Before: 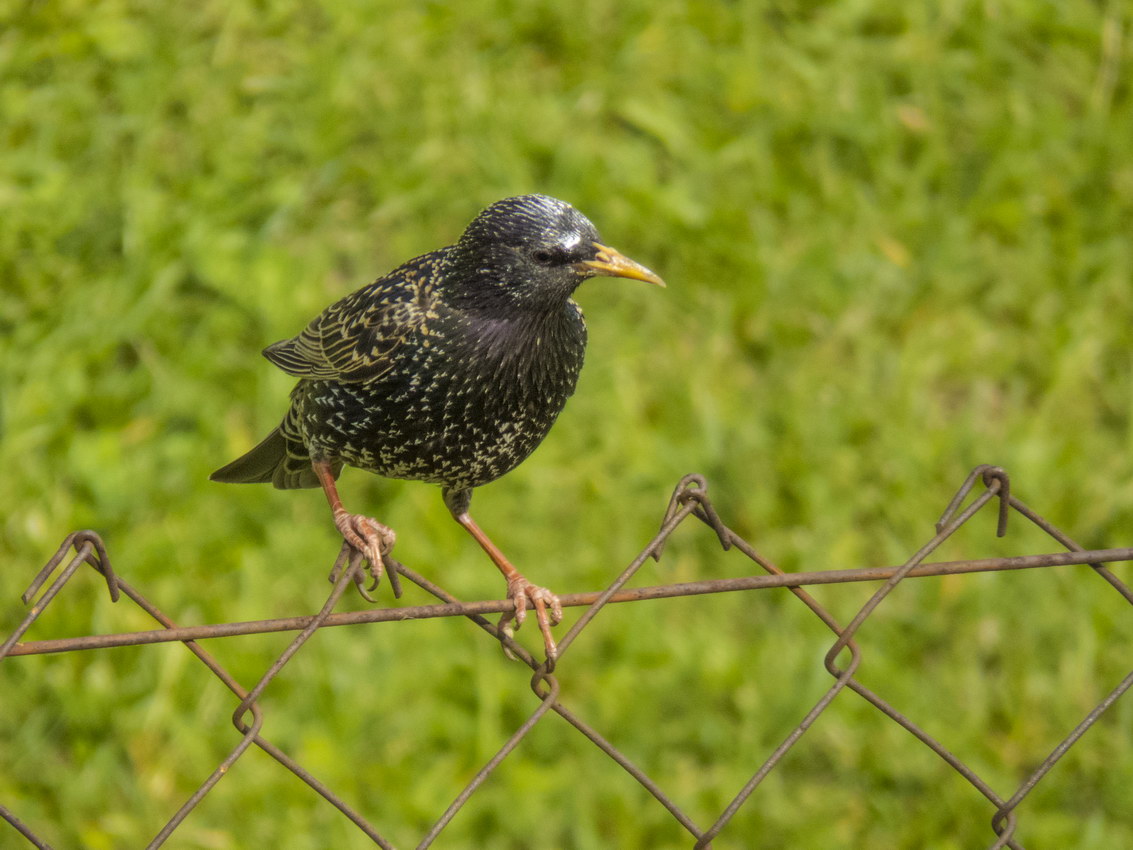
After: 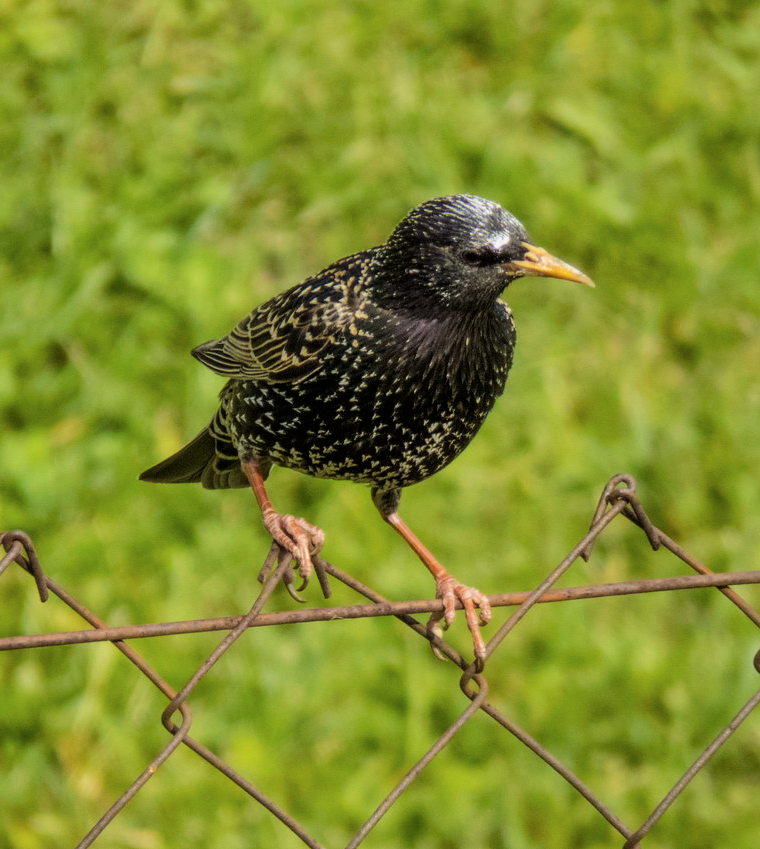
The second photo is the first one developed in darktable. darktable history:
filmic rgb: black relative exposure -8.04 EV, white relative exposure 3.01 EV, hardness 5.33, contrast 1.243
contrast brightness saturation: saturation -0.069
crop and rotate: left 6.294%, right 26.563%
